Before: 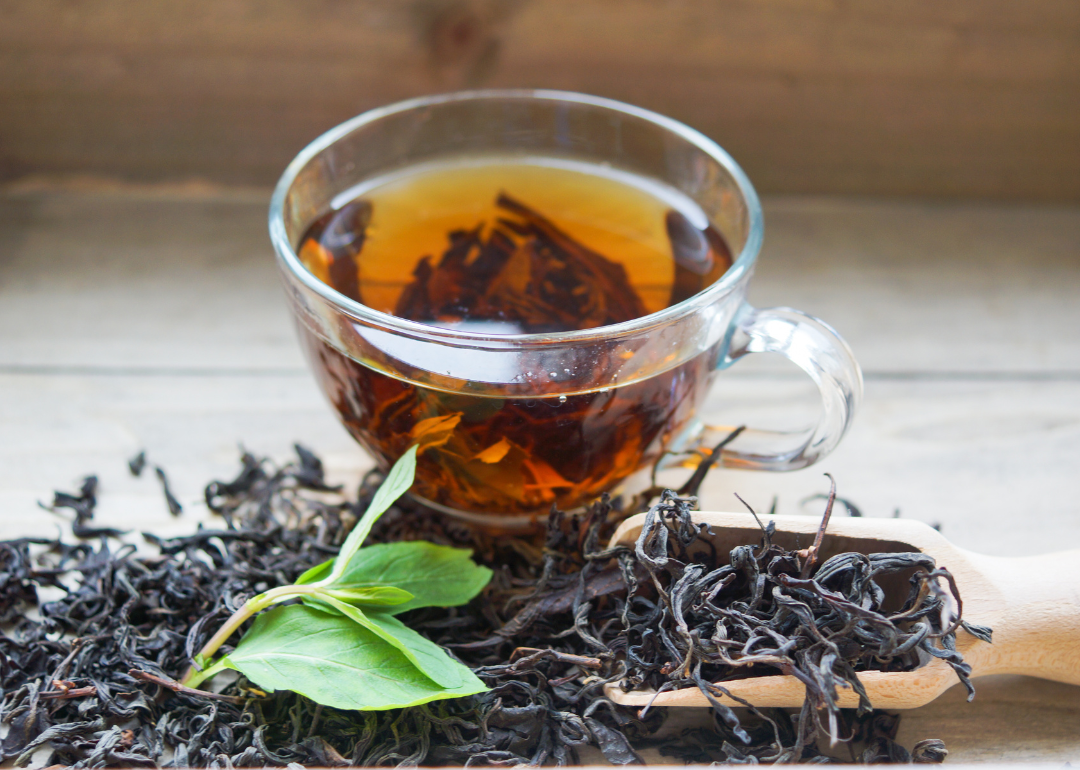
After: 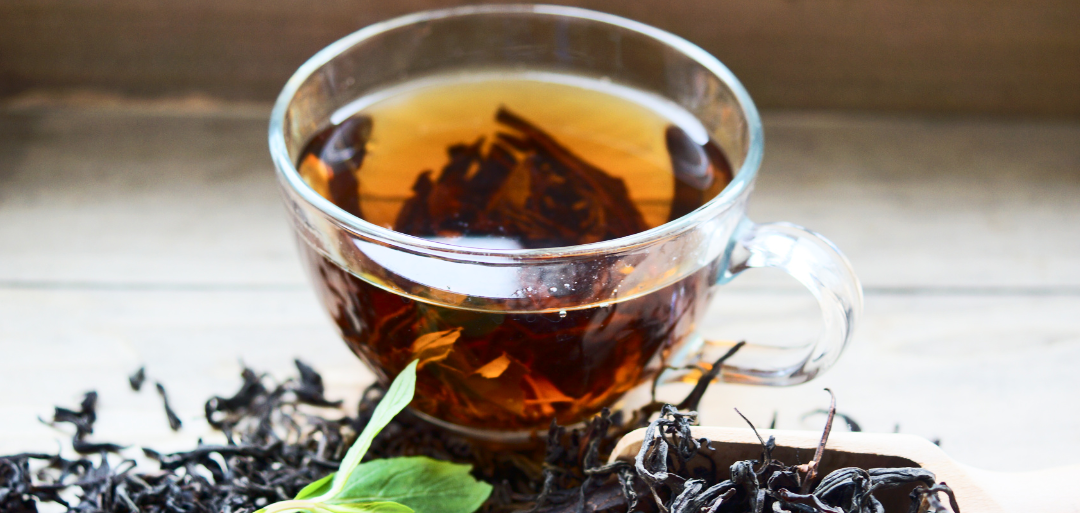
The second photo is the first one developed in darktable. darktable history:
crop: top 11.166%, bottom 22.168%
contrast brightness saturation: contrast 0.28
